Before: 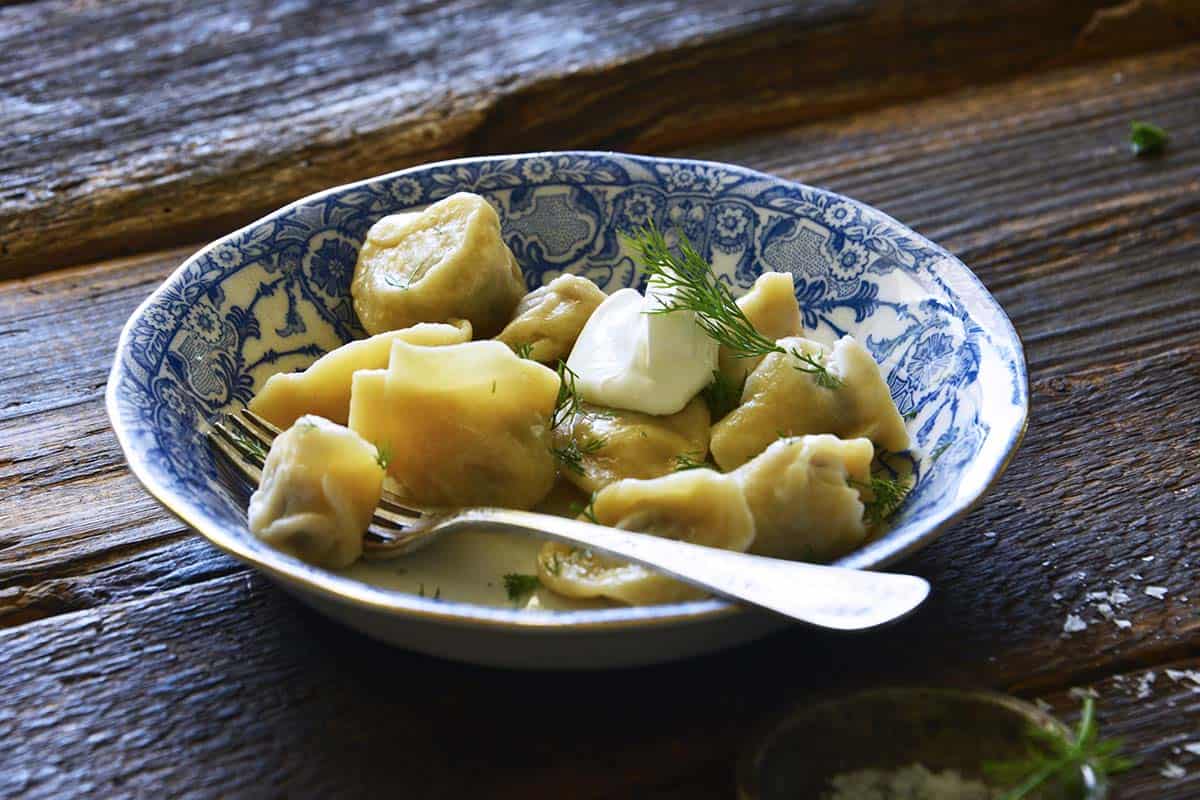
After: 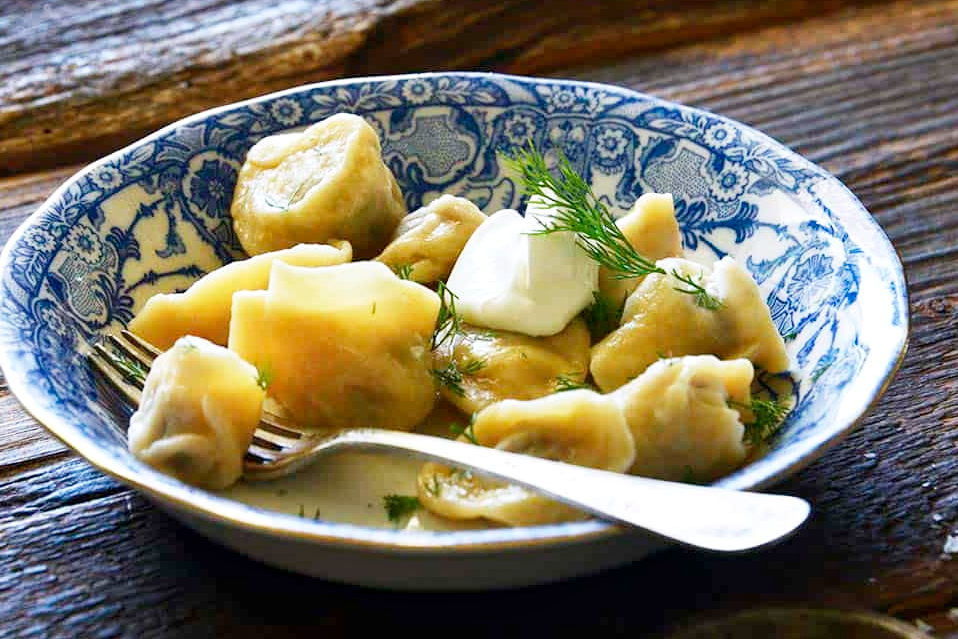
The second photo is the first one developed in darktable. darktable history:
crop and rotate: left 10.071%, top 10.071%, right 10.02%, bottom 10.02%
local contrast: highlights 100%, shadows 100%, detail 120%, midtone range 0.2
base curve: curves: ch0 [(0, 0) (0.204, 0.334) (0.55, 0.733) (1, 1)], preserve colors none
